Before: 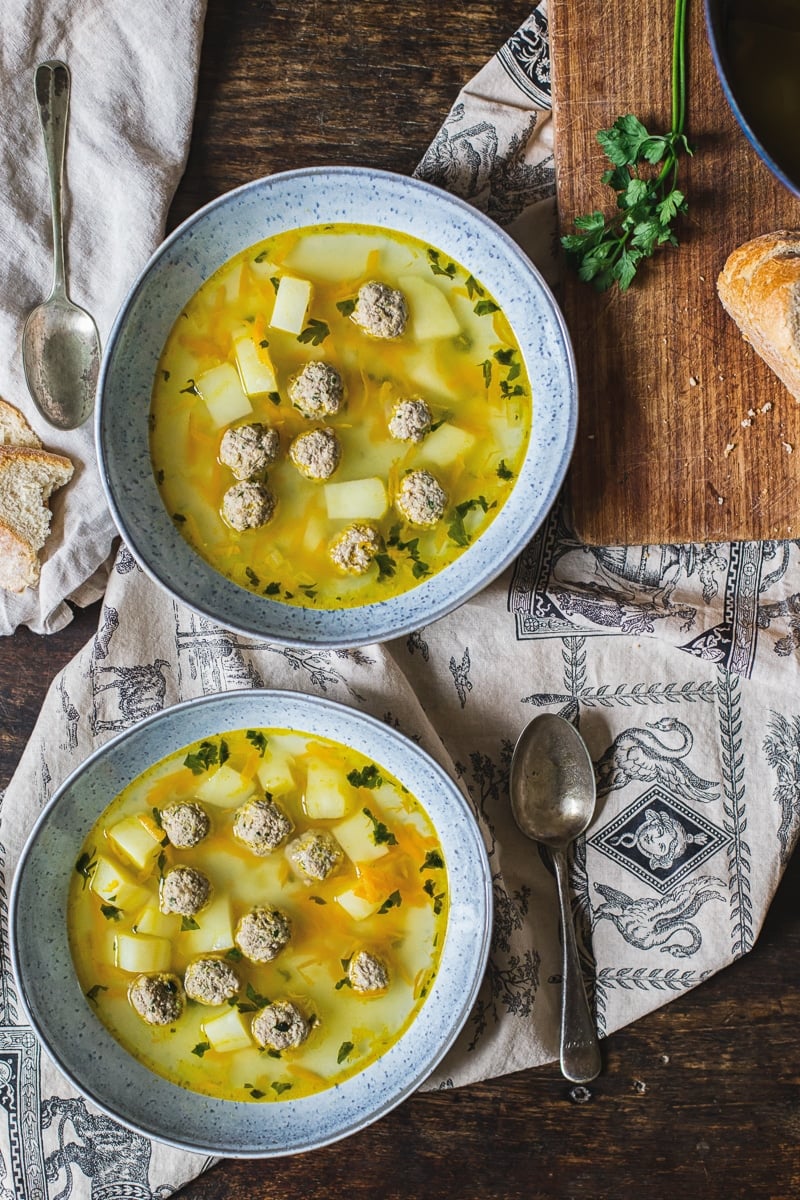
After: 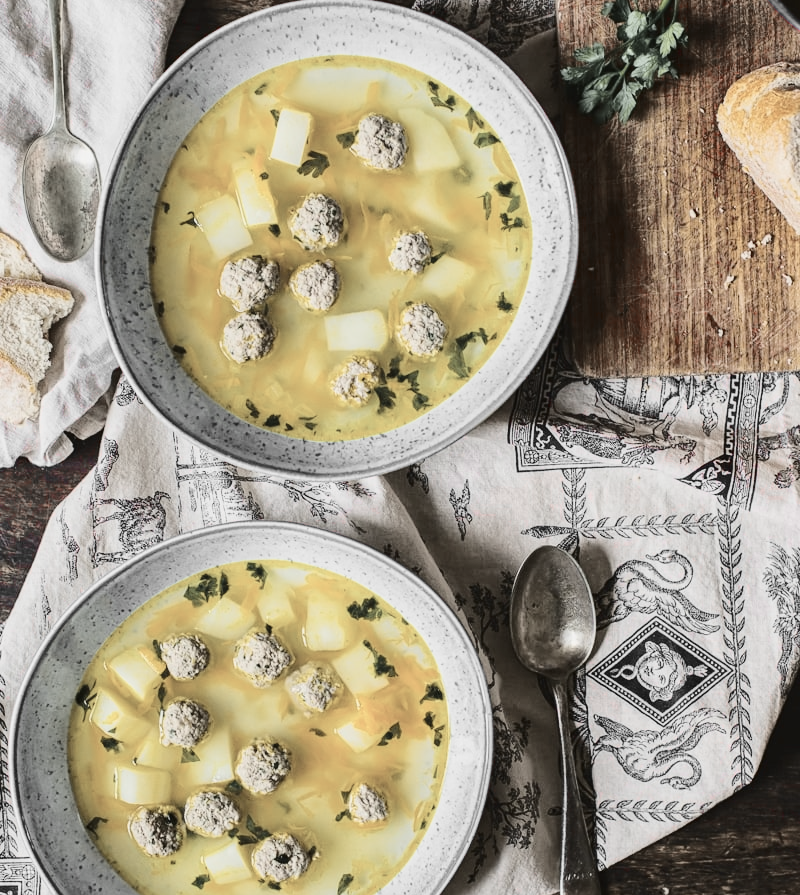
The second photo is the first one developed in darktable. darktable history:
crop: top 14.029%, bottom 11.333%
color zones: curves: ch1 [(0, 0.831) (0.08, 0.771) (0.157, 0.268) (0.241, 0.207) (0.562, -0.005) (0.714, -0.013) (0.876, 0.01) (1, 0.831)]
tone curve: curves: ch0 [(0, 0.011) (0.104, 0.085) (0.236, 0.234) (0.398, 0.507) (0.498, 0.621) (0.65, 0.757) (0.835, 0.883) (1, 0.961)]; ch1 [(0, 0) (0.353, 0.344) (0.43, 0.401) (0.479, 0.476) (0.502, 0.502) (0.54, 0.542) (0.602, 0.613) (0.638, 0.668) (0.693, 0.727) (1, 1)]; ch2 [(0, 0) (0.34, 0.314) (0.434, 0.43) (0.5, 0.506) (0.521, 0.54) (0.54, 0.56) (0.595, 0.613) (0.644, 0.729) (1, 1)], color space Lab, independent channels, preserve colors none
